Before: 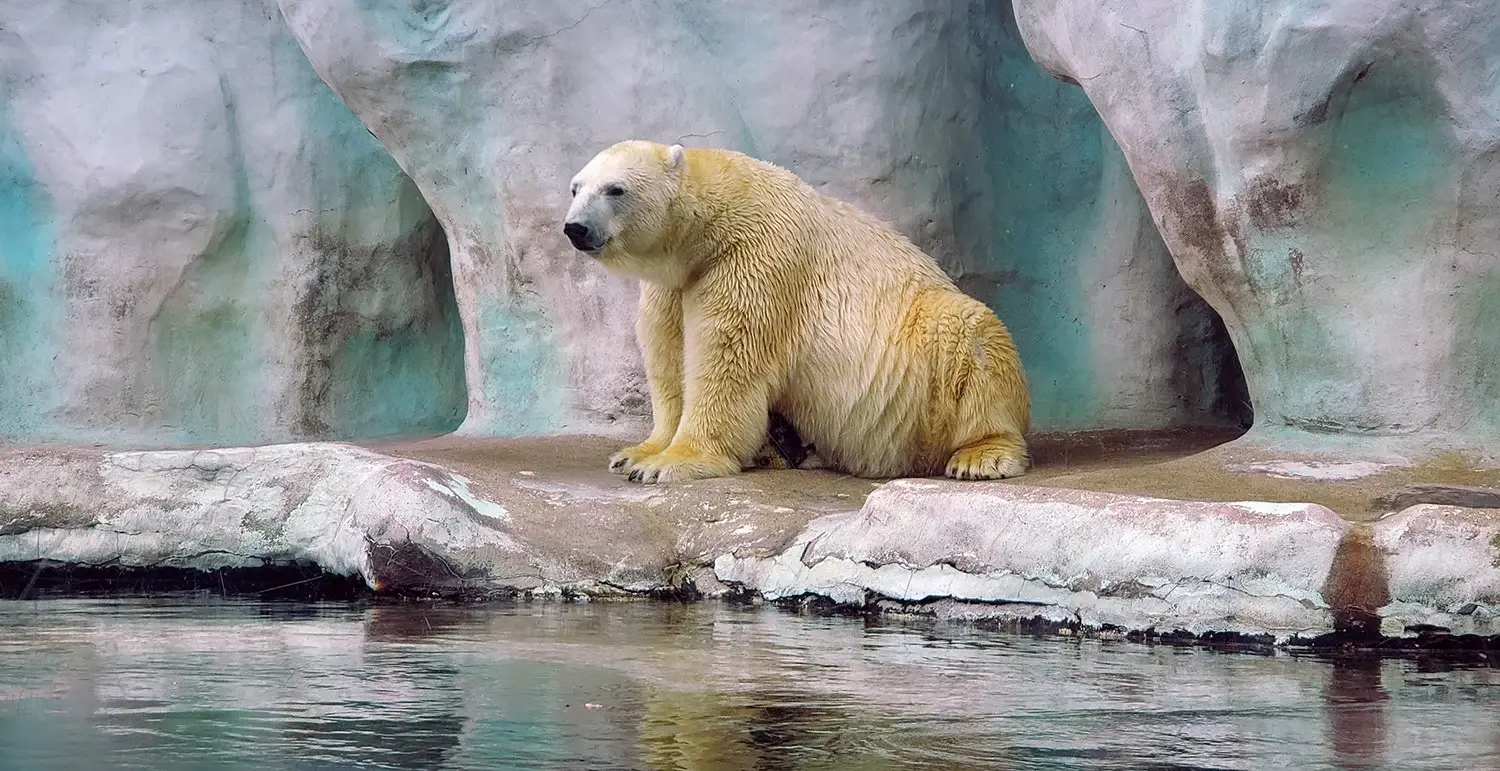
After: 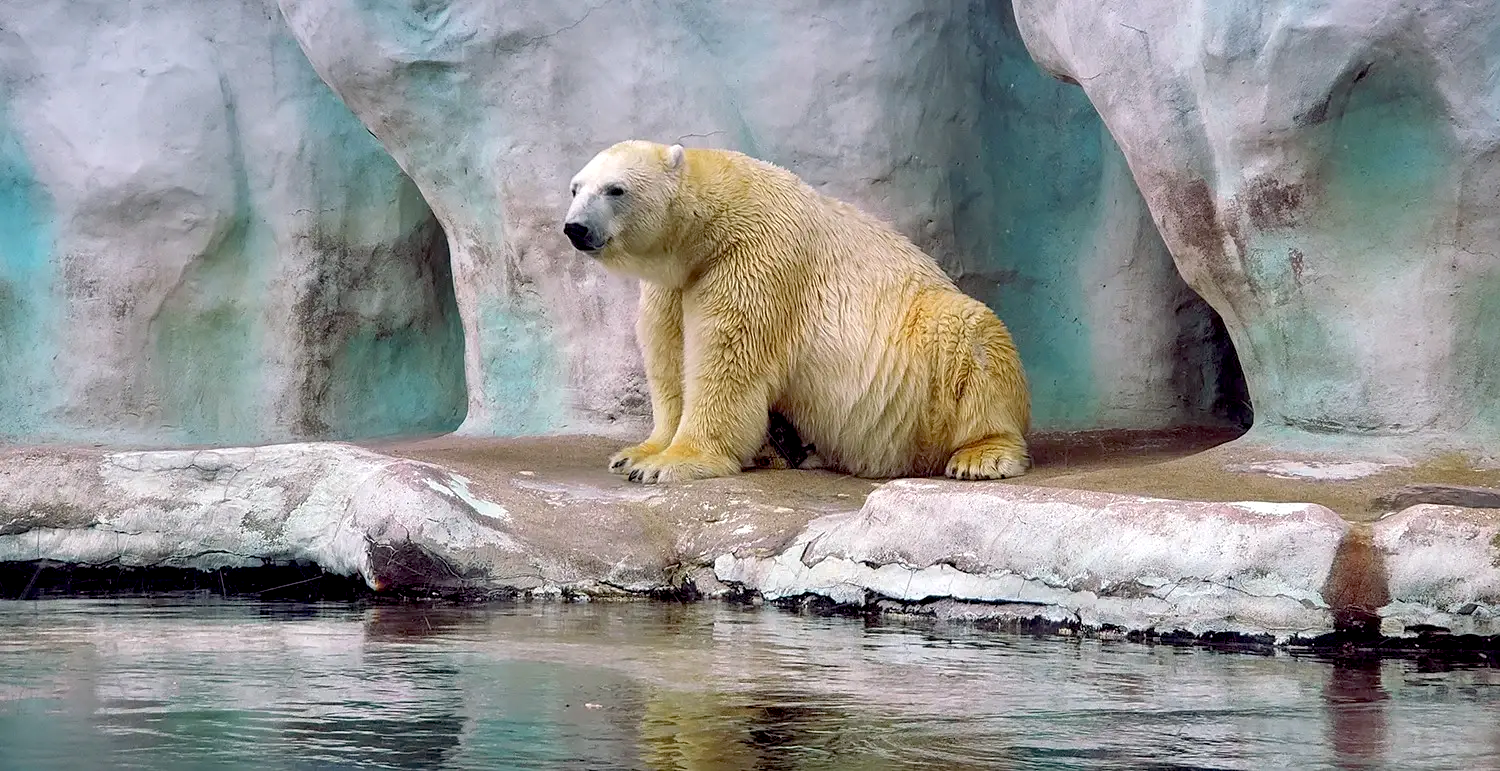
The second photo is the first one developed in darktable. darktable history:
exposure: black level correction 0.009, exposure 0.114 EV, compensate highlight preservation false
shadows and highlights: shadows 36.86, highlights -27.37, soften with gaussian
